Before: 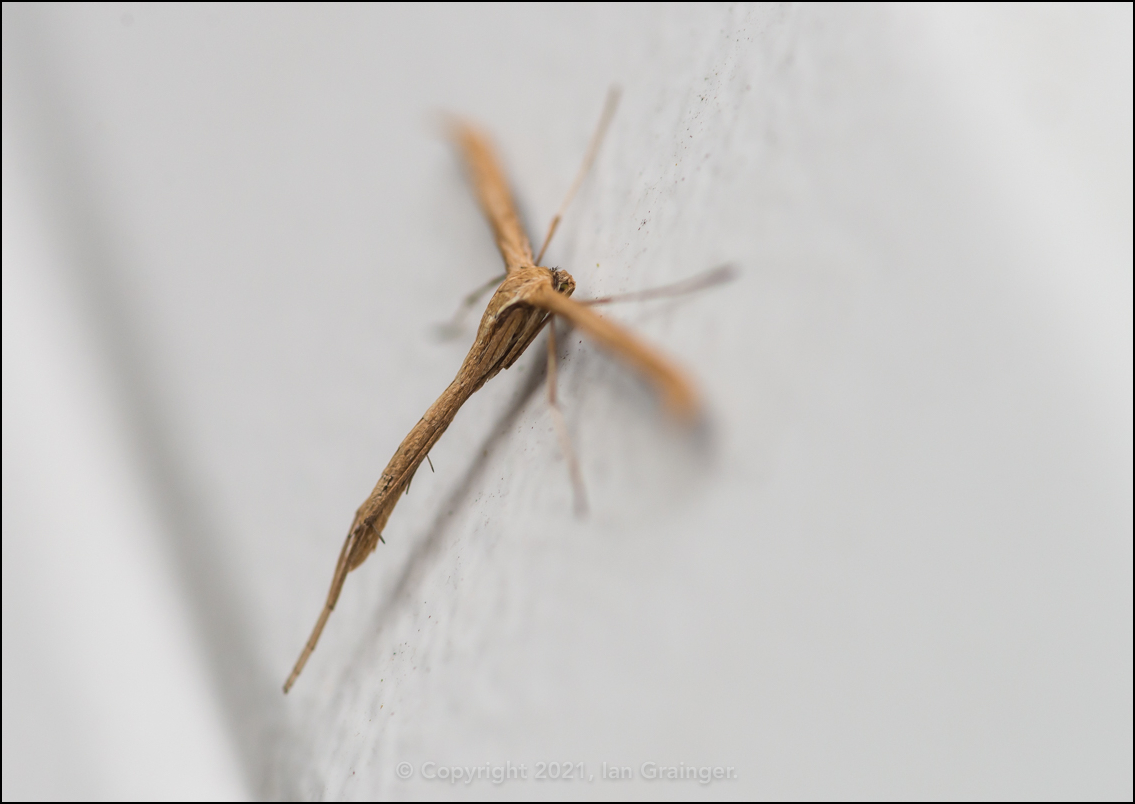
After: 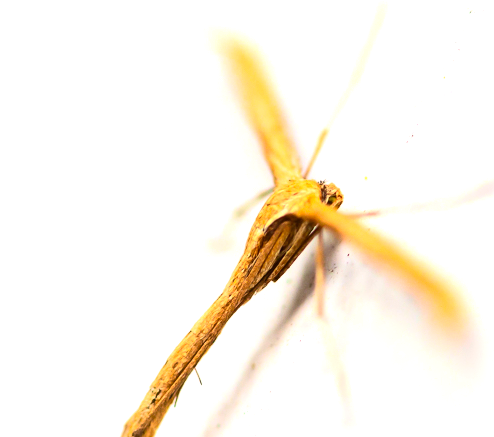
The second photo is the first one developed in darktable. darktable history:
tone equalizer: -8 EV -0.725 EV, -7 EV -0.726 EV, -6 EV -0.599 EV, -5 EV -0.397 EV, -3 EV 0.376 EV, -2 EV 0.6 EV, -1 EV 0.684 EV, +0 EV 0.776 EV
crop: left 20.524%, top 10.828%, right 35.927%, bottom 34.744%
contrast brightness saturation: contrast 0.26, brightness 0.021, saturation 0.866
exposure: black level correction 0, exposure 0.499 EV, compensate exposure bias true, compensate highlight preservation false
